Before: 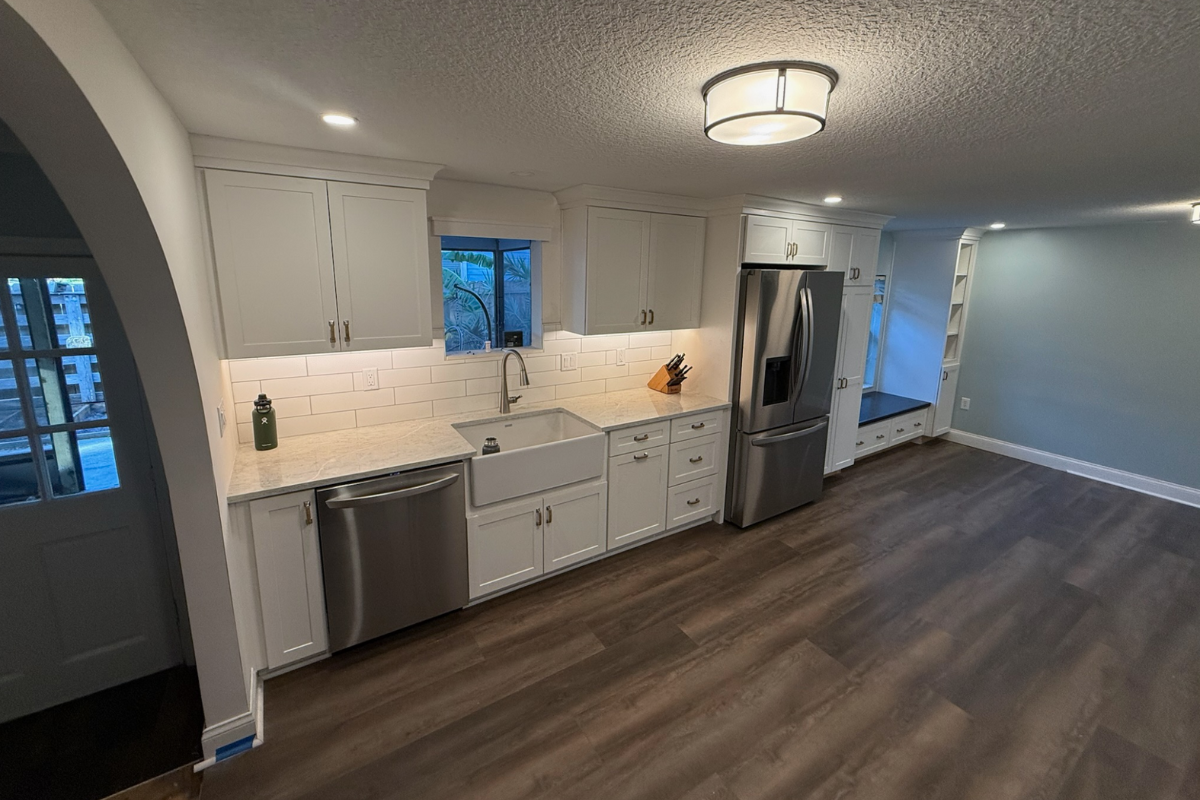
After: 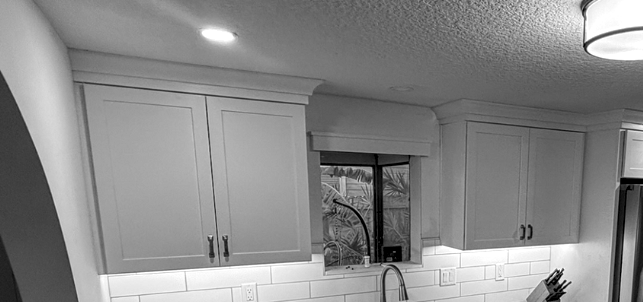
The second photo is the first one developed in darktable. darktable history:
crop: left 10.121%, top 10.631%, right 36.218%, bottom 51.526%
monochrome: on, module defaults
local contrast: highlights 60%, shadows 60%, detail 160%
